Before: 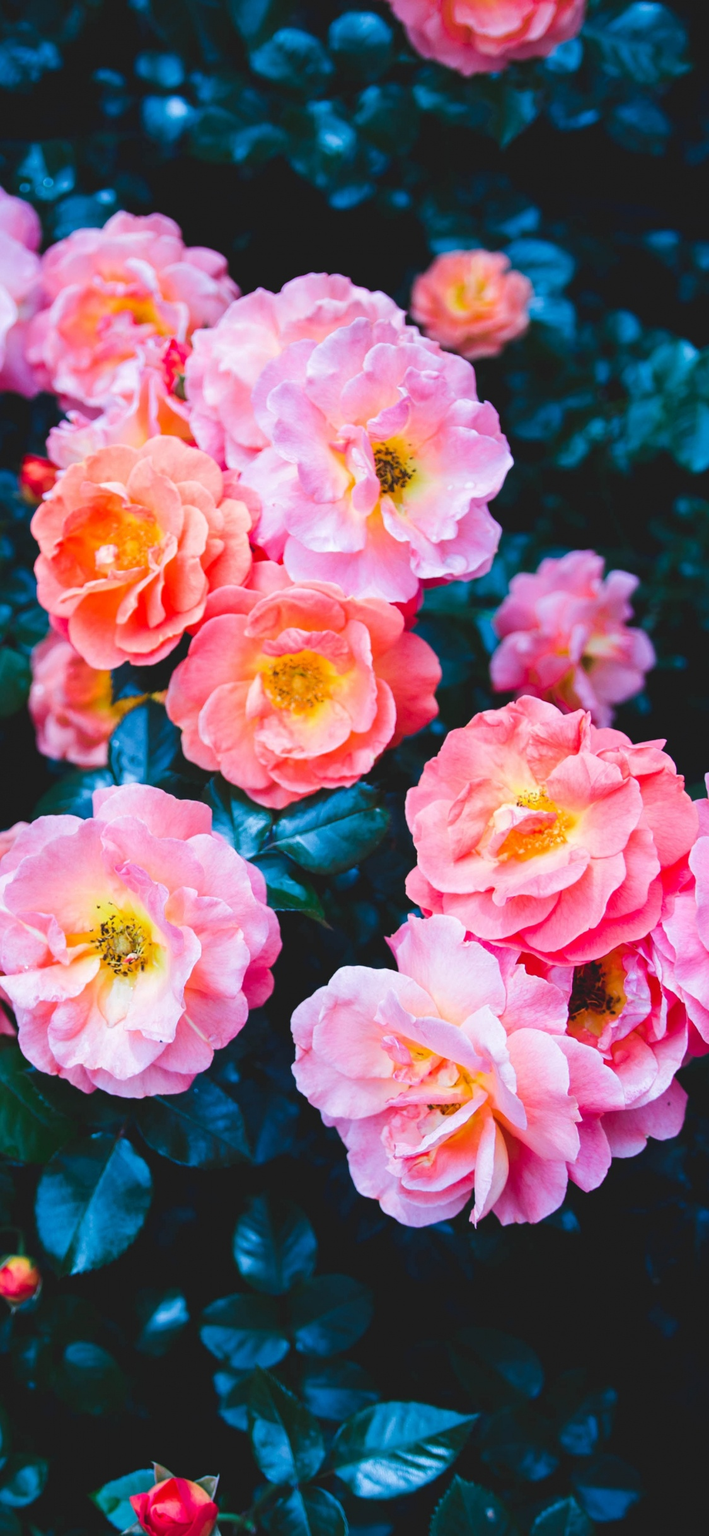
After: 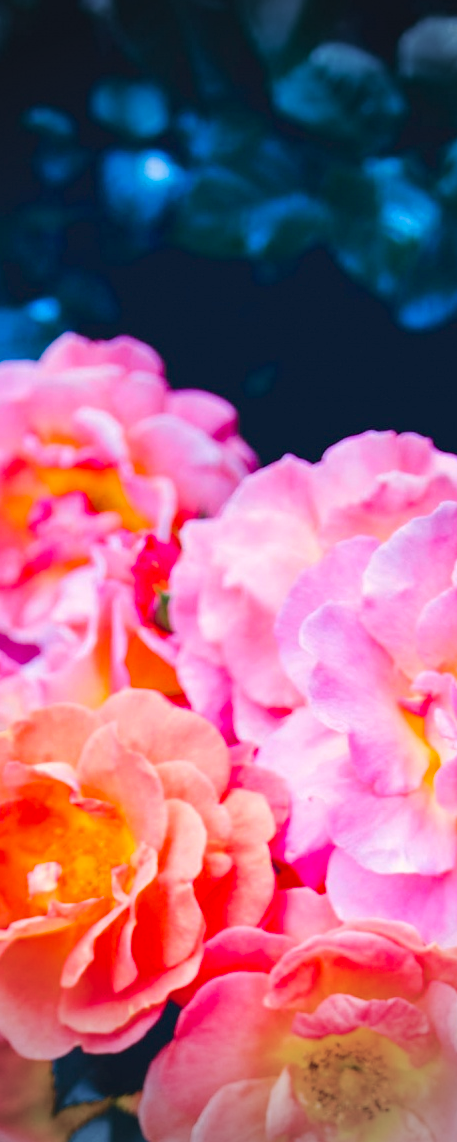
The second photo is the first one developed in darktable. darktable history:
vignetting: fall-off start 90.69%, fall-off radius 38.41%, width/height ratio 1.219, shape 1.3
crop and rotate: left 11.07%, top 0.109%, right 48.238%, bottom 52.976%
color balance rgb: highlights gain › chroma 1.703%, highlights gain › hue 55.04°, global offset › chroma 0.153%, global offset › hue 253.37°, perceptual saturation grading › global saturation 36.41%, perceptual saturation grading › shadows 34.837%, global vibrance 20%
